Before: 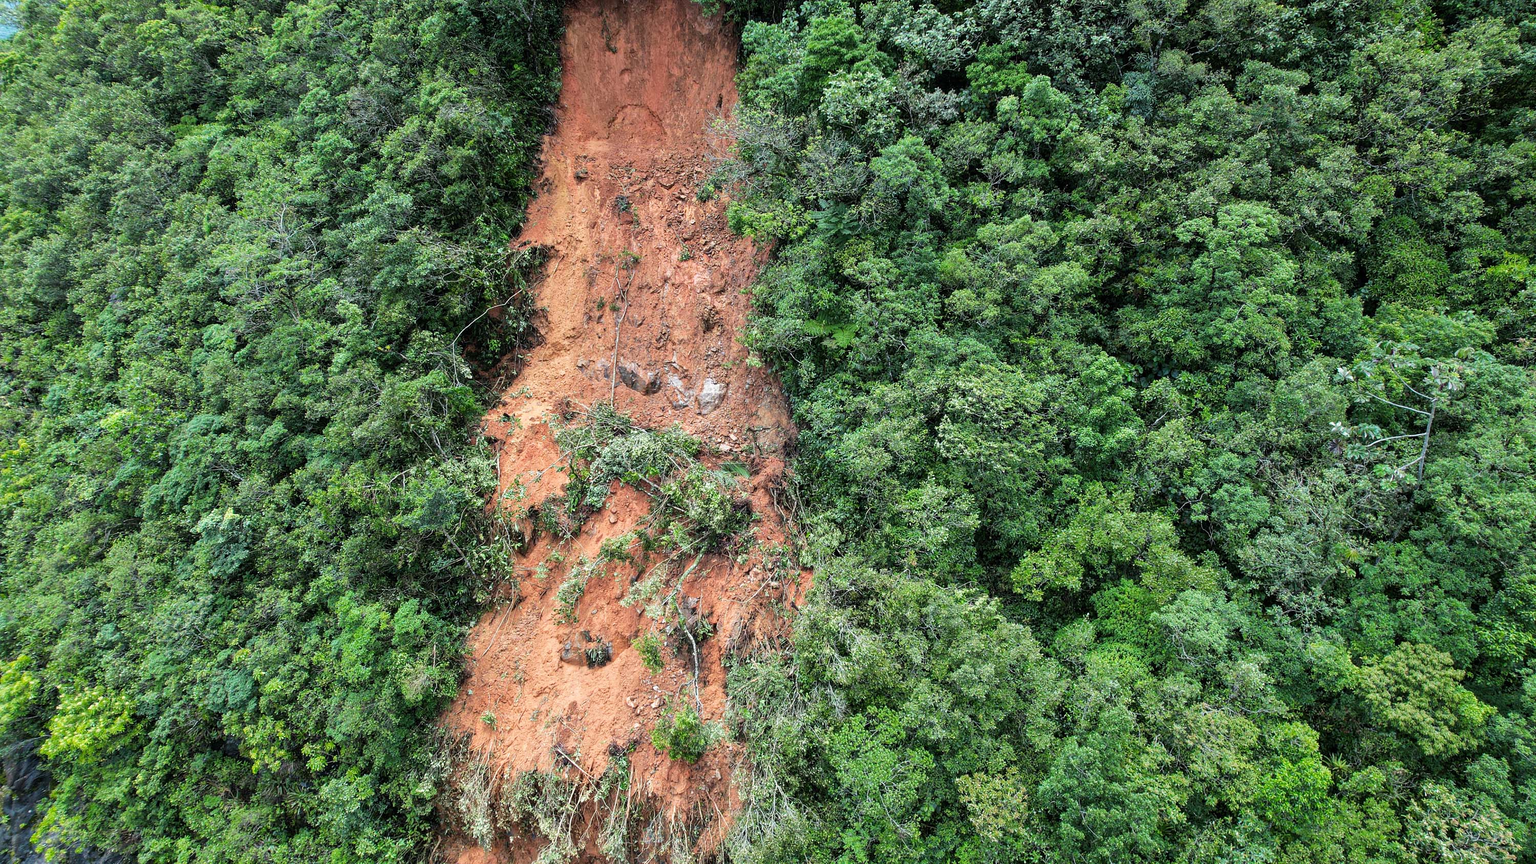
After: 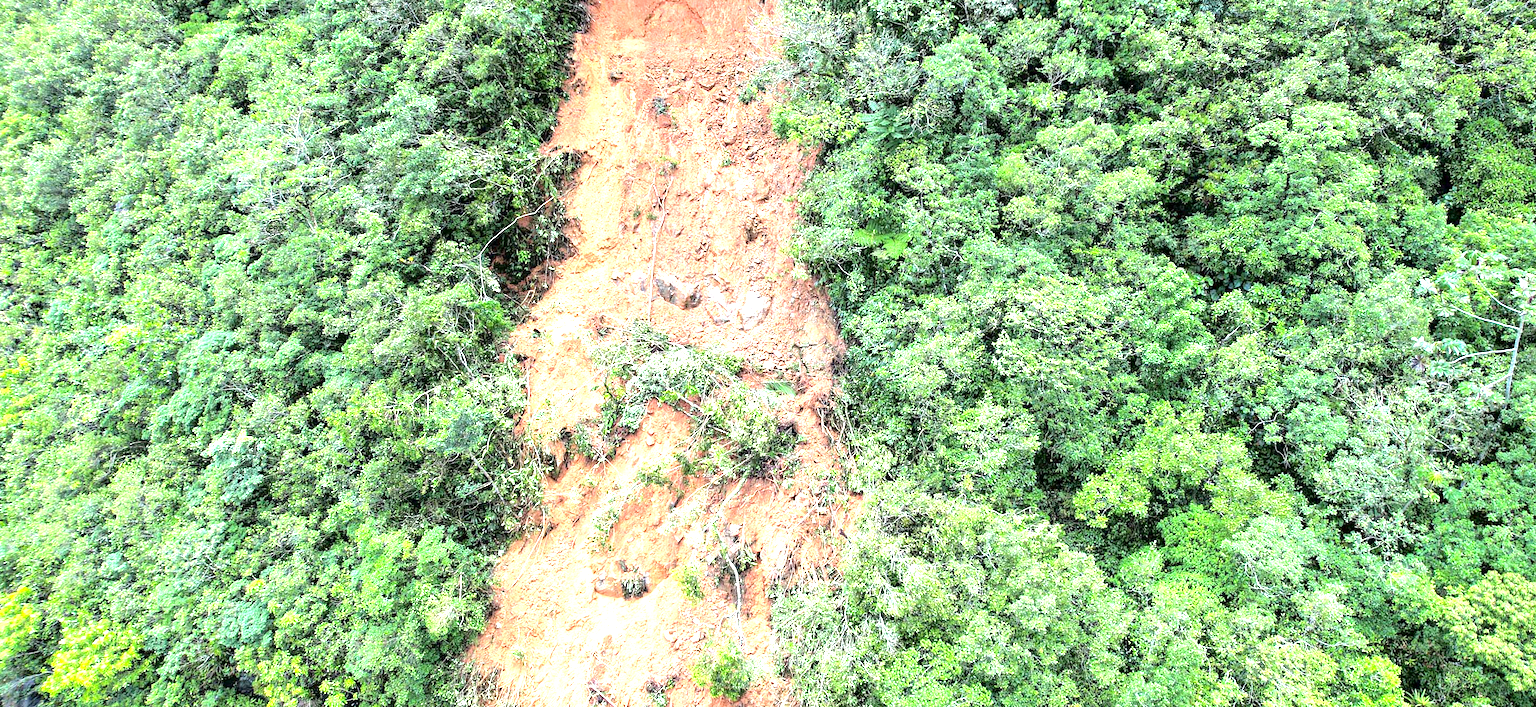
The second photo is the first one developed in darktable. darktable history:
exposure: black level correction 0.001, exposure 1.732 EV, compensate exposure bias true, compensate highlight preservation false
crop and rotate: angle 0.071°, top 12.054%, right 5.66%, bottom 10.689%
tone curve: curves: ch0 [(0, 0) (0.003, 0.016) (0.011, 0.015) (0.025, 0.017) (0.044, 0.026) (0.069, 0.034) (0.1, 0.043) (0.136, 0.068) (0.177, 0.119) (0.224, 0.175) (0.277, 0.251) (0.335, 0.328) (0.399, 0.415) (0.468, 0.499) (0.543, 0.58) (0.623, 0.659) (0.709, 0.731) (0.801, 0.807) (0.898, 0.895) (1, 1)], color space Lab, independent channels, preserve colors none
contrast brightness saturation: contrast 0.049, brightness 0.065, saturation 0.011
